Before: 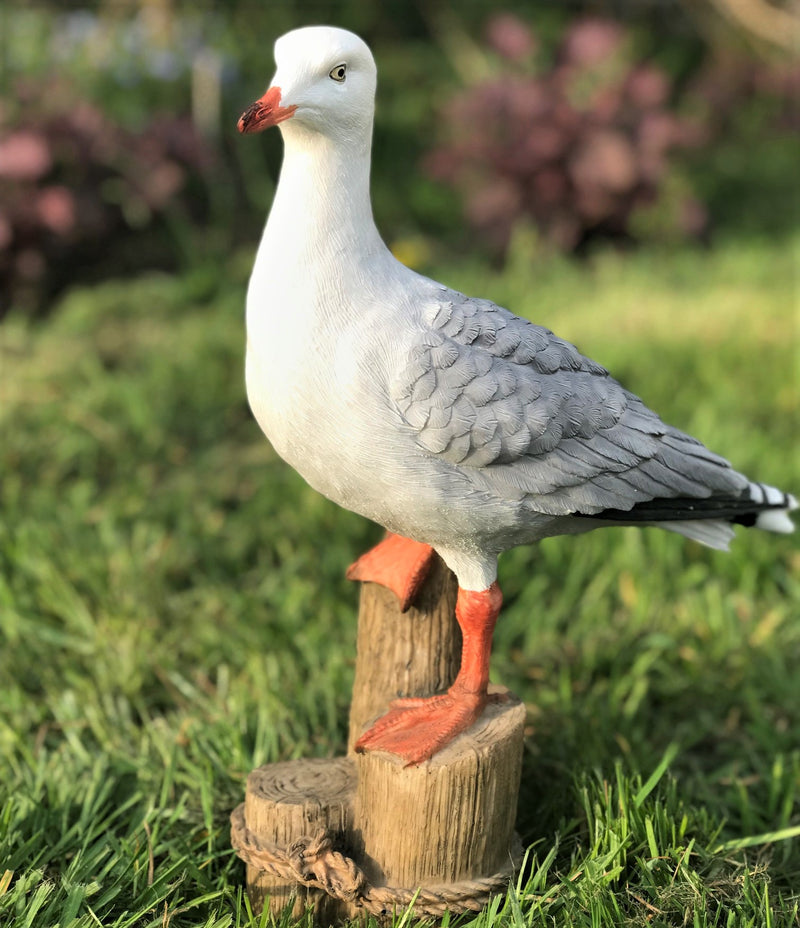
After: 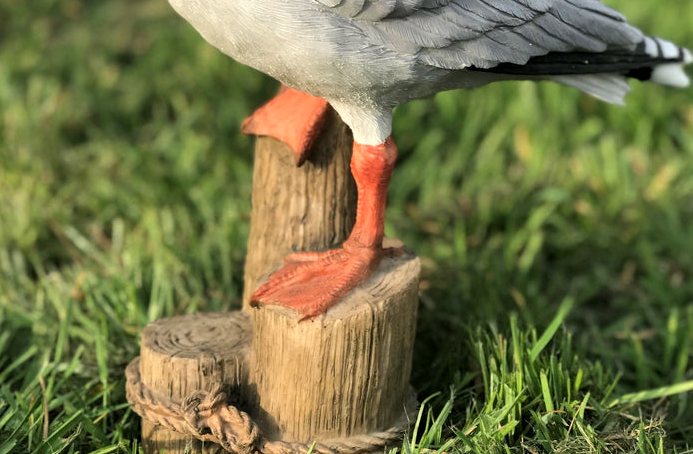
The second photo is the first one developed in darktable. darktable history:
crop and rotate: left 13.306%, top 48.129%, bottom 2.928%
local contrast: mode bilateral grid, contrast 20, coarseness 50, detail 120%, midtone range 0.2
